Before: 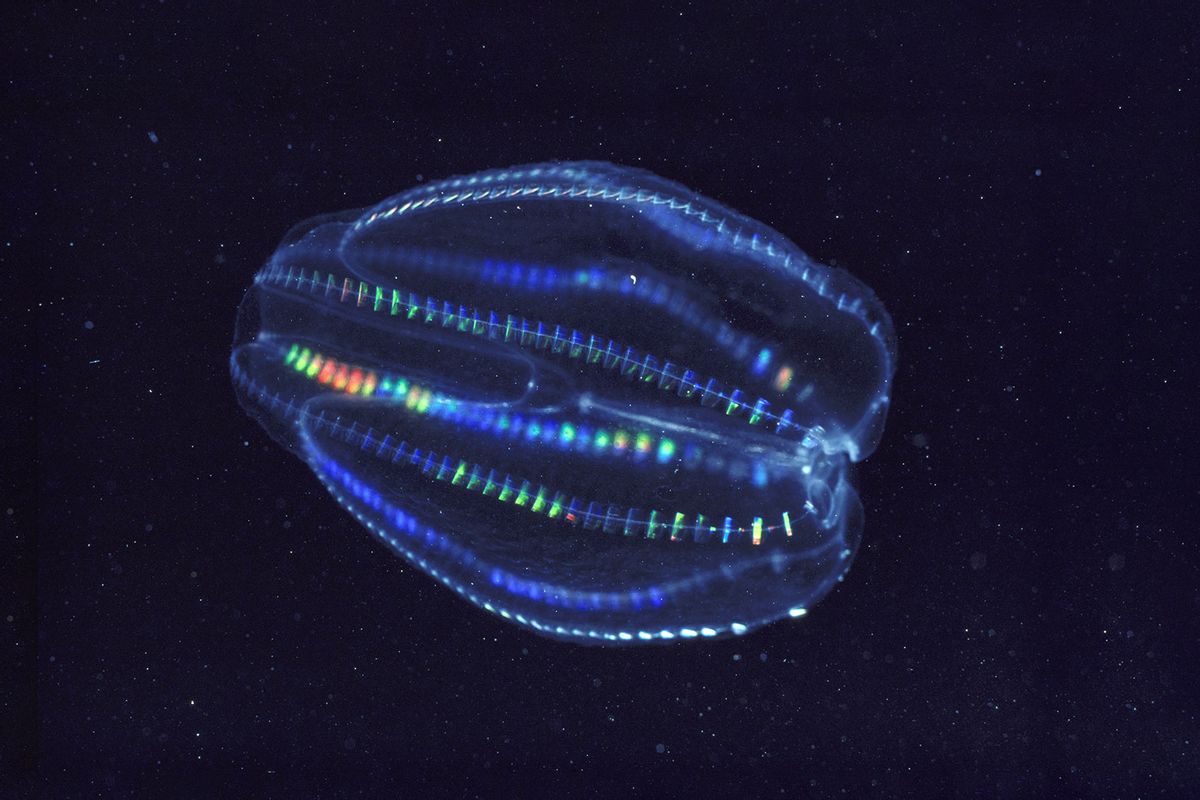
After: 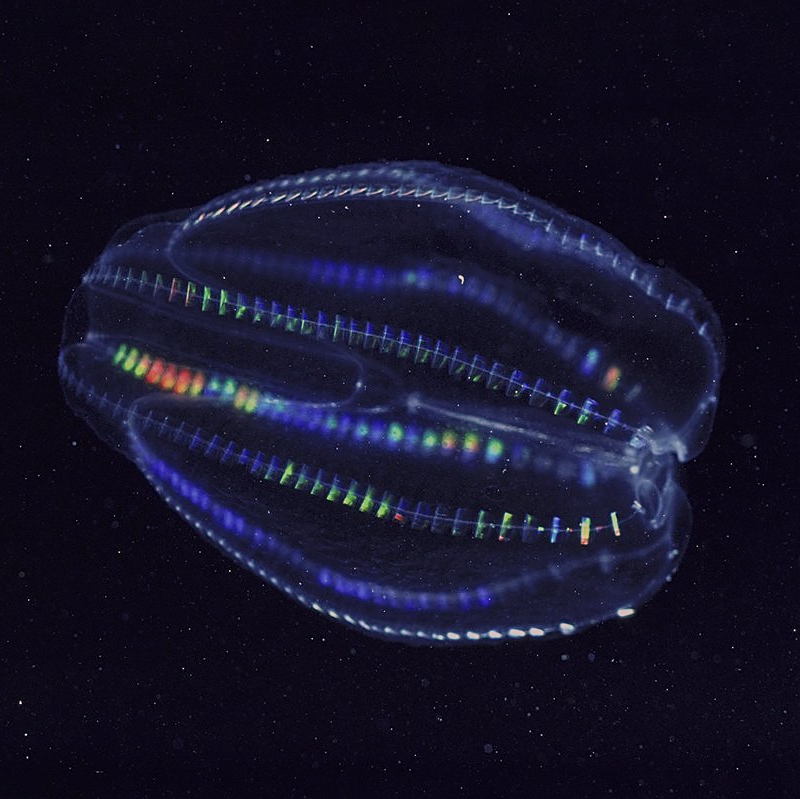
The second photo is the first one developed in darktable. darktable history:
color correction: highlights a* 14.53, highlights b* 4.69
crop and rotate: left 14.402%, right 18.93%
sharpen: on, module defaults
exposure: exposure -0.976 EV, compensate exposure bias true, compensate highlight preservation false
